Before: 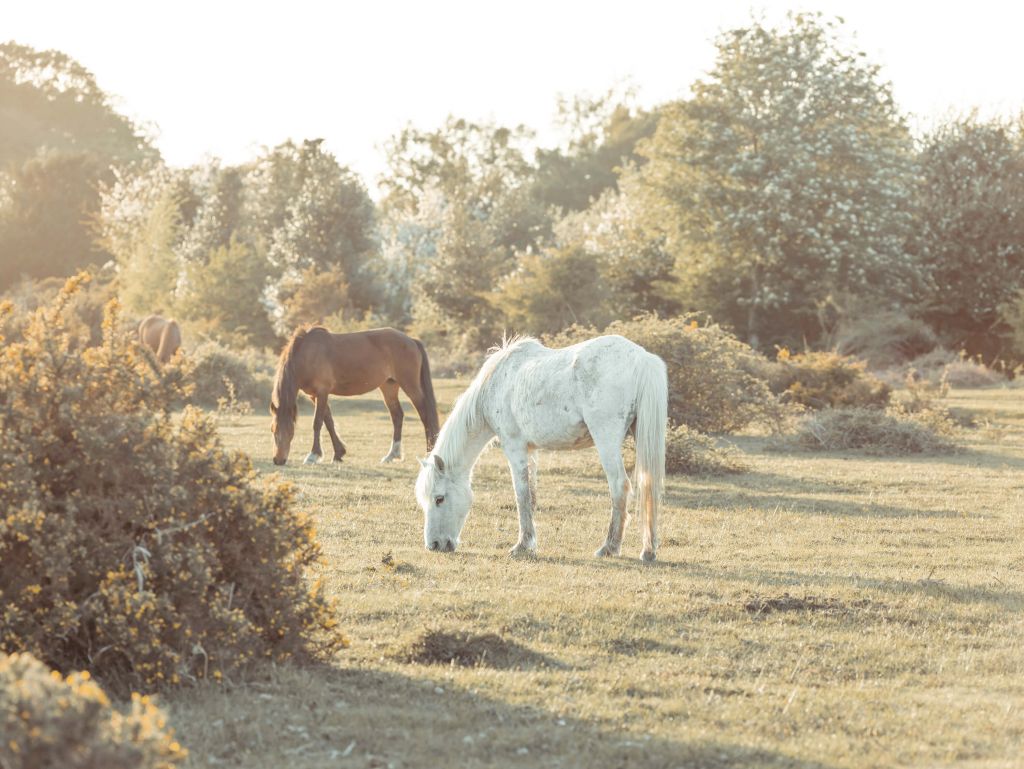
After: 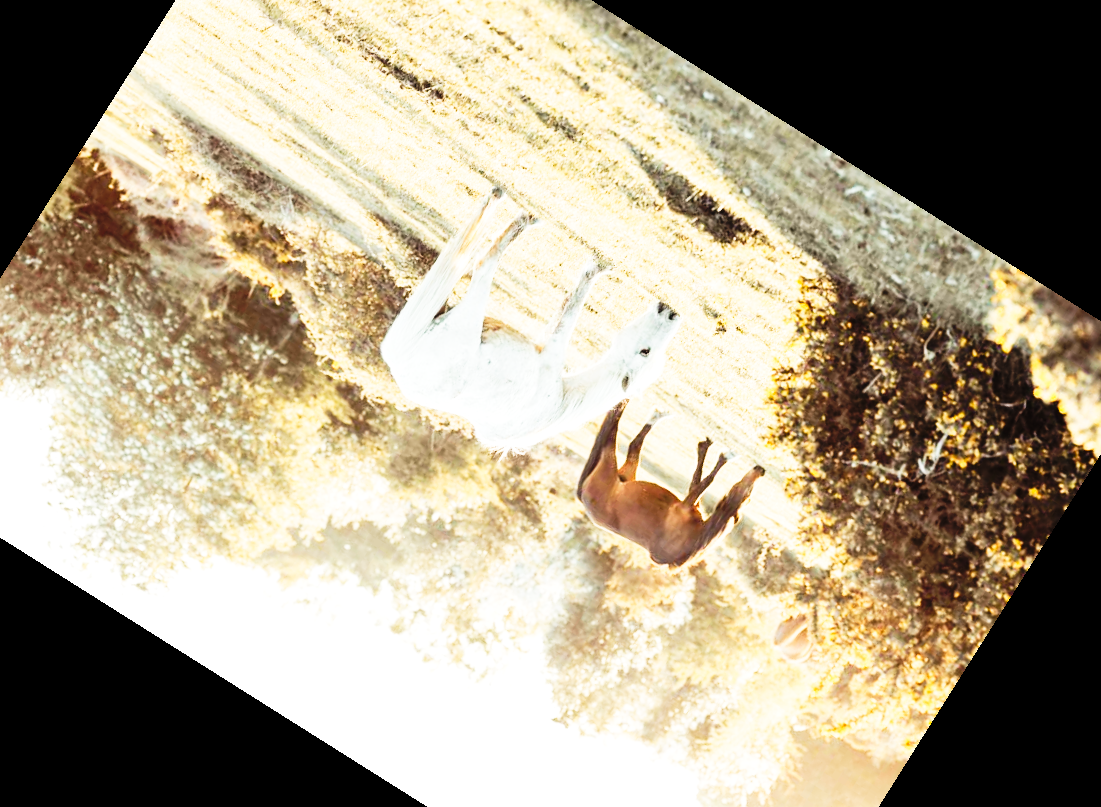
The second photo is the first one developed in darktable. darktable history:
tone equalizer: -8 EV -0.398 EV, -7 EV -0.382 EV, -6 EV -0.359 EV, -5 EV -0.197 EV, -3 EV 0.231 EV, -2 EV 0.314 EV, -1 EV 0.415 EV, +0 EV 0.418 EV, edges refinement/feathering 500, mask exposure compensation -1.57 EV, preserve details no
tone curve: curves: ch0 [(0, 0) (0.003, 0.01) (0.011, 0.01) (0.025, 0.011) (0.044, 0.014) (0.069, 0.018) (0.1, 0.022) (0.136, 0.026) (0.177, 0.035) (0.224, 0.051) (0.277, 0.085) (0.335, 0.158) (0.399, 0.299) (0.468, 0.457) (0.543, 0.634) (0.623, 0.801) (0.709, 0.904) (0.801, 0.963) (0.898, 0.986) (1, 1)], preserve colors none
crop and rotate: angle 147.78°, left 9.098%, top 15.609%, right 4.566%, bottom 16.904%
